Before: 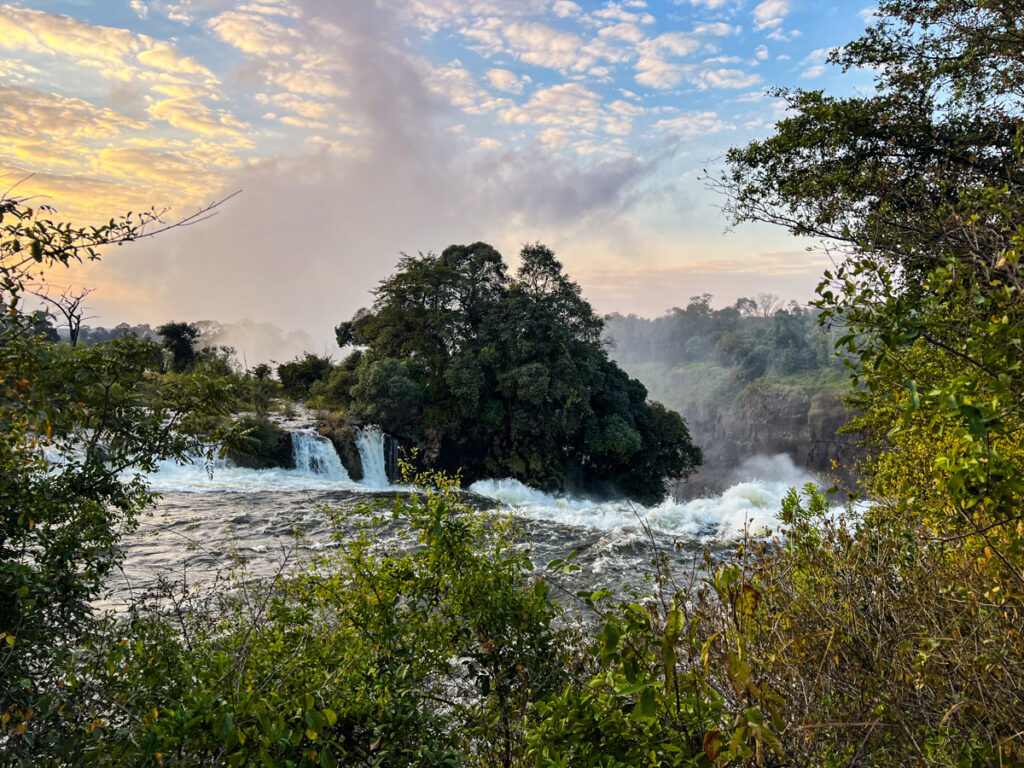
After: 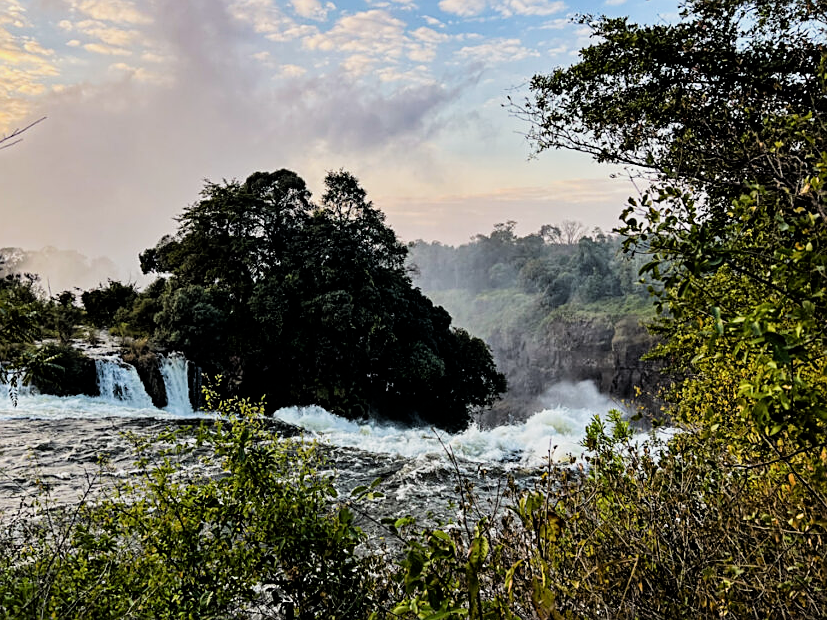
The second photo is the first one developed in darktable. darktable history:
crop: left 19.159%, top 9.58%, bottom 9.58%
filmic rgb: black relative exposure -5 EV, white relative exposure 3.2 EV, hardness 3.42, contrast 1.2, highlights saturation mix -50%
sharpen: on, module defaults
